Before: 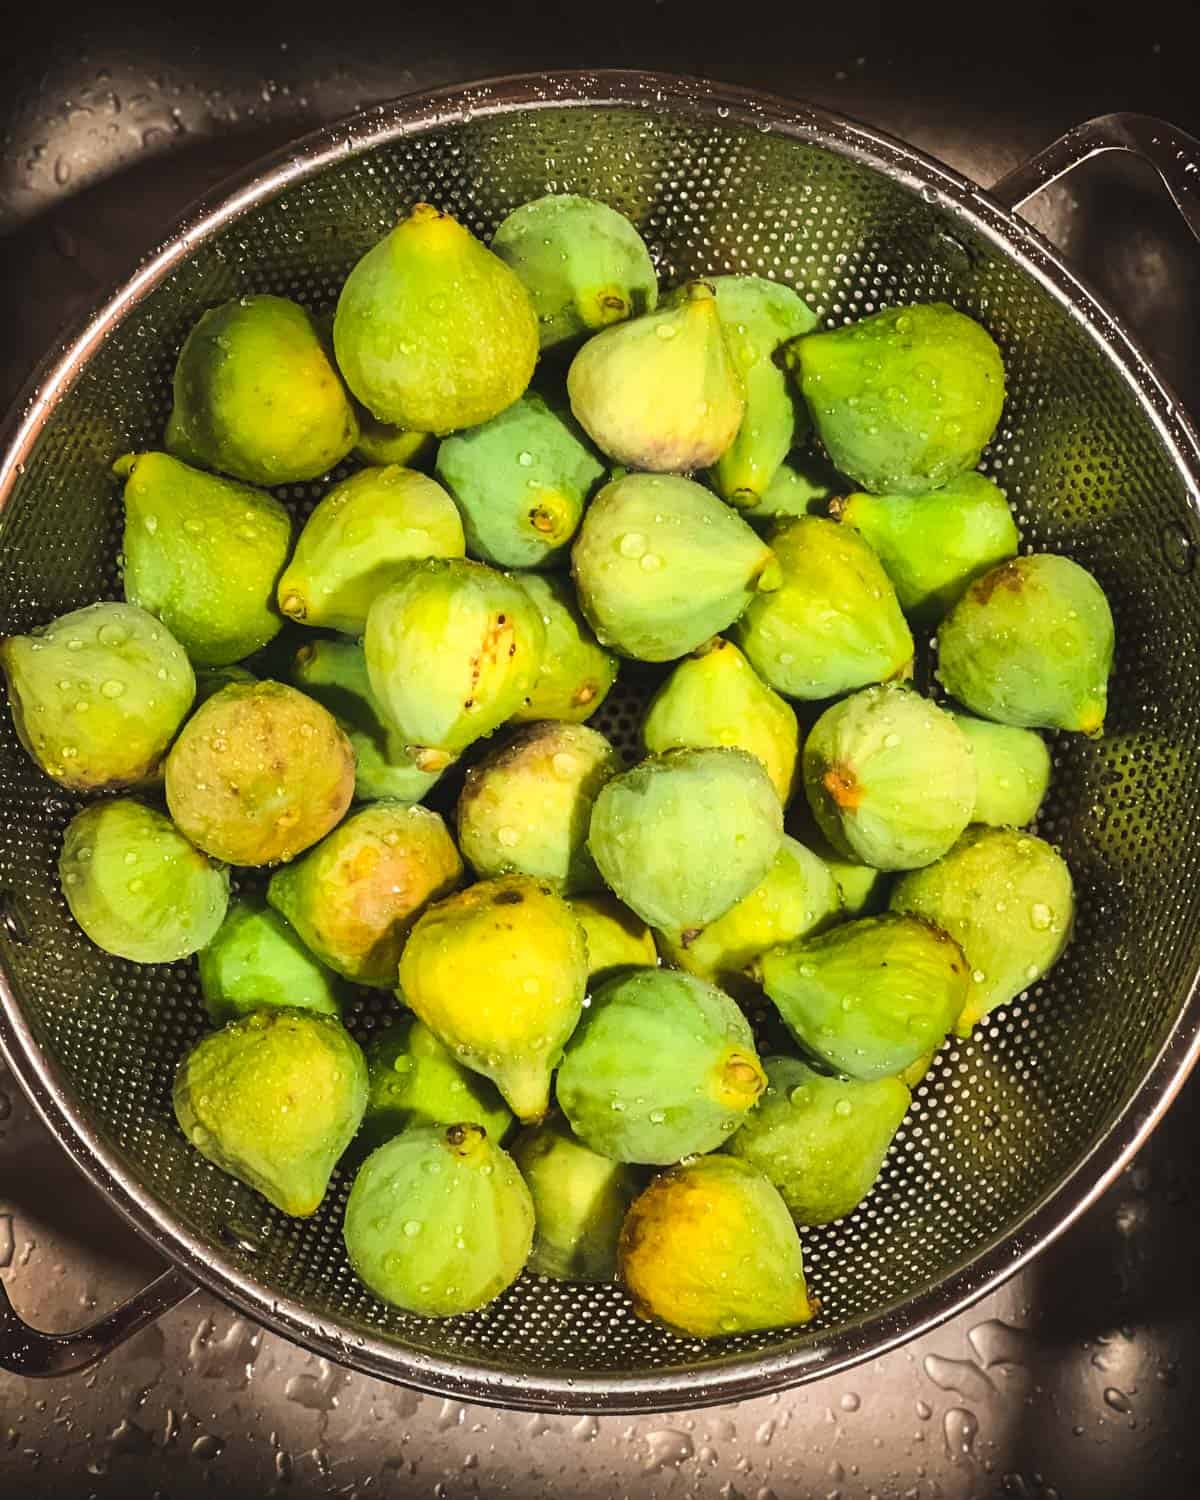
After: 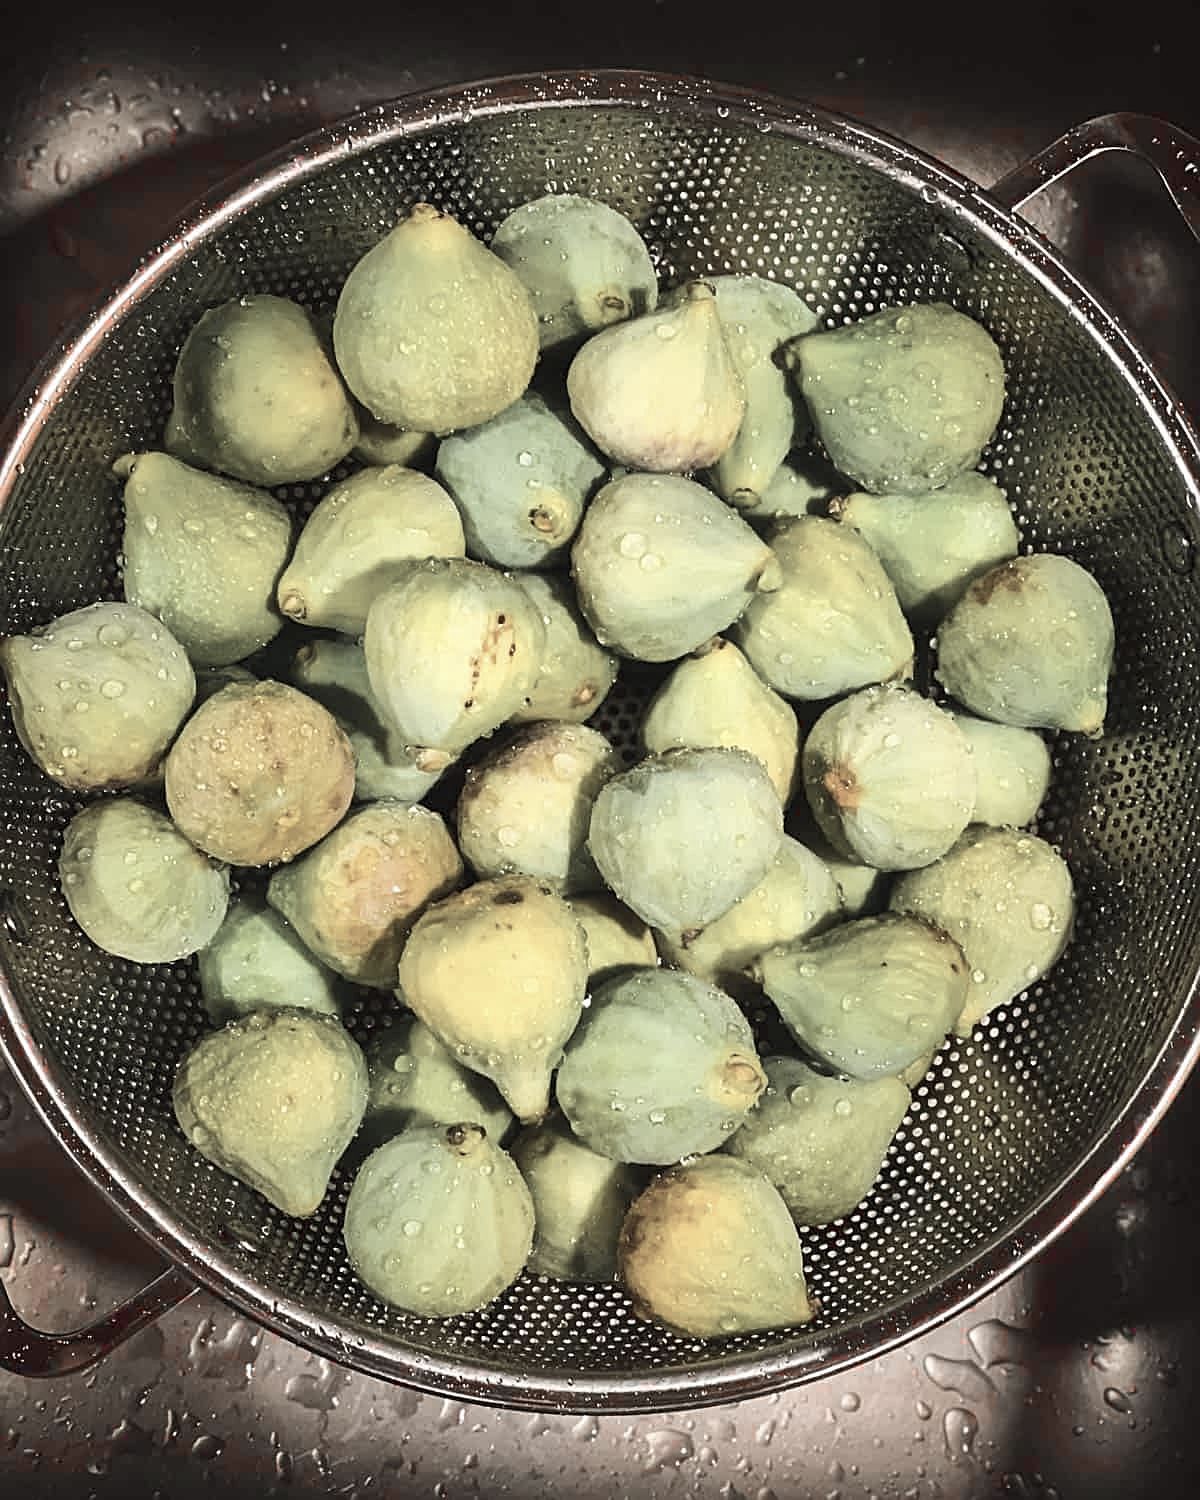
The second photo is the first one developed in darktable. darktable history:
color zones: curves: ch1 [(0, 0.831) (0.08, 0.771) (0.157, 0.268) (0.241, 0.207) (0.562, -0.005) (0.714, -0.013) (0.876, 0.01) (1, 0.831)]
sharpen: on, module defaults
